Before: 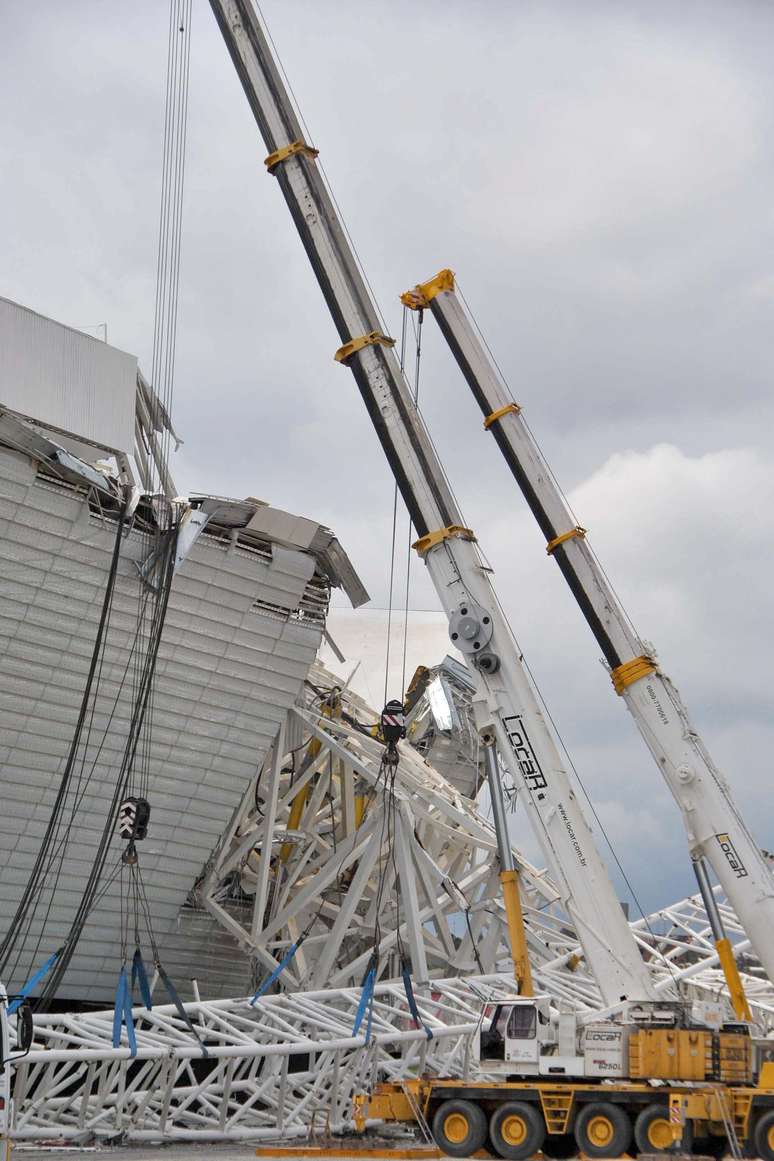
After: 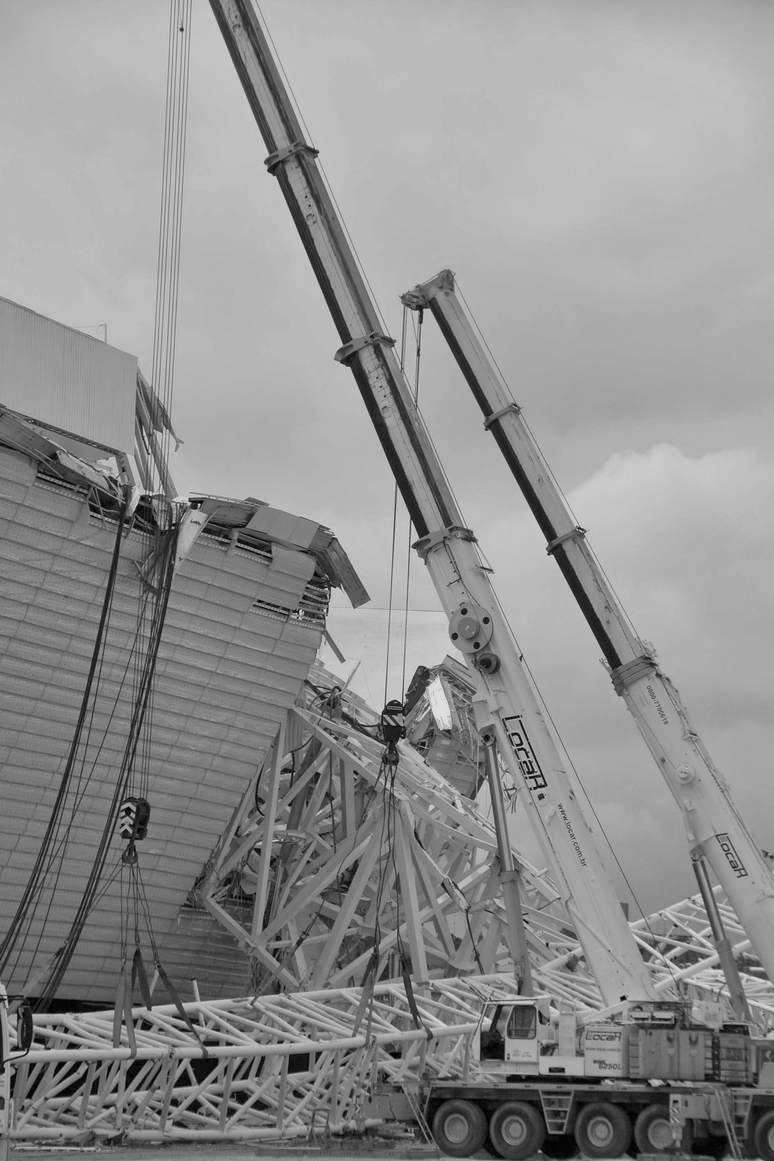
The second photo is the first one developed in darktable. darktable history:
monochrome: a 79.32, b 81.83, size 1.1
exposure: black level correction 0, exposure 0.6 EV, compensate exposure bias true, compensate highlight preservation false
color calibration: output gray [0.31, 0.36, 0.33, 0], gray › normalize channels true, illuminant same as pipeline (D50), adaptation XYZ, x 0.346, y 0.359, gamut compression 0
